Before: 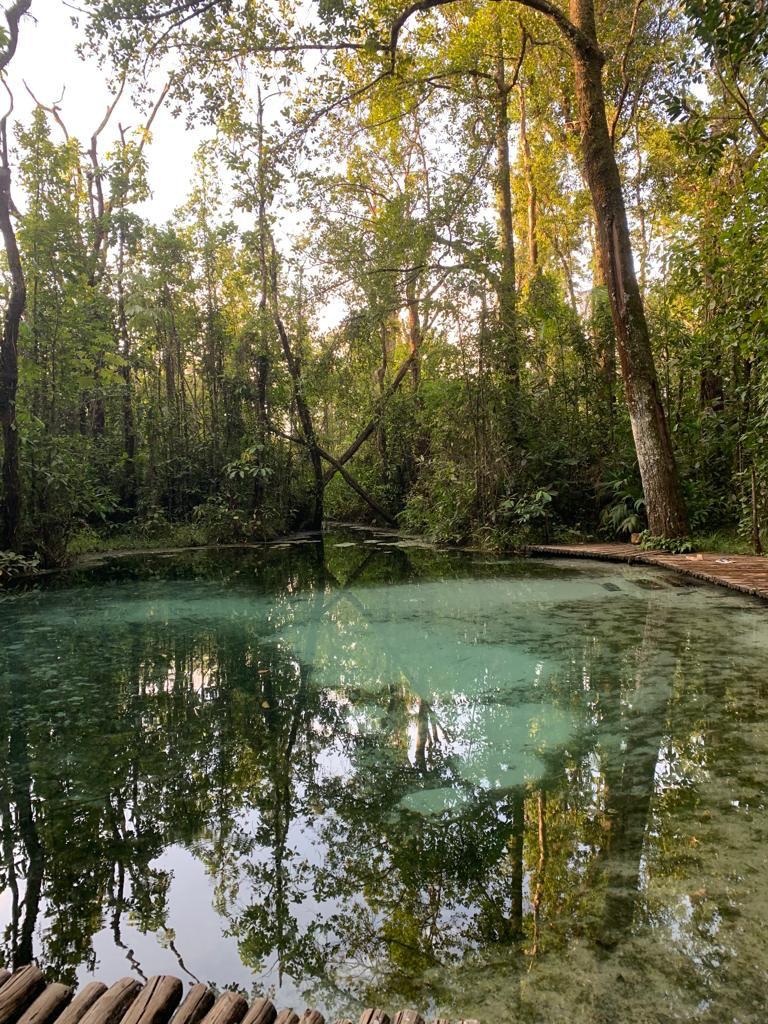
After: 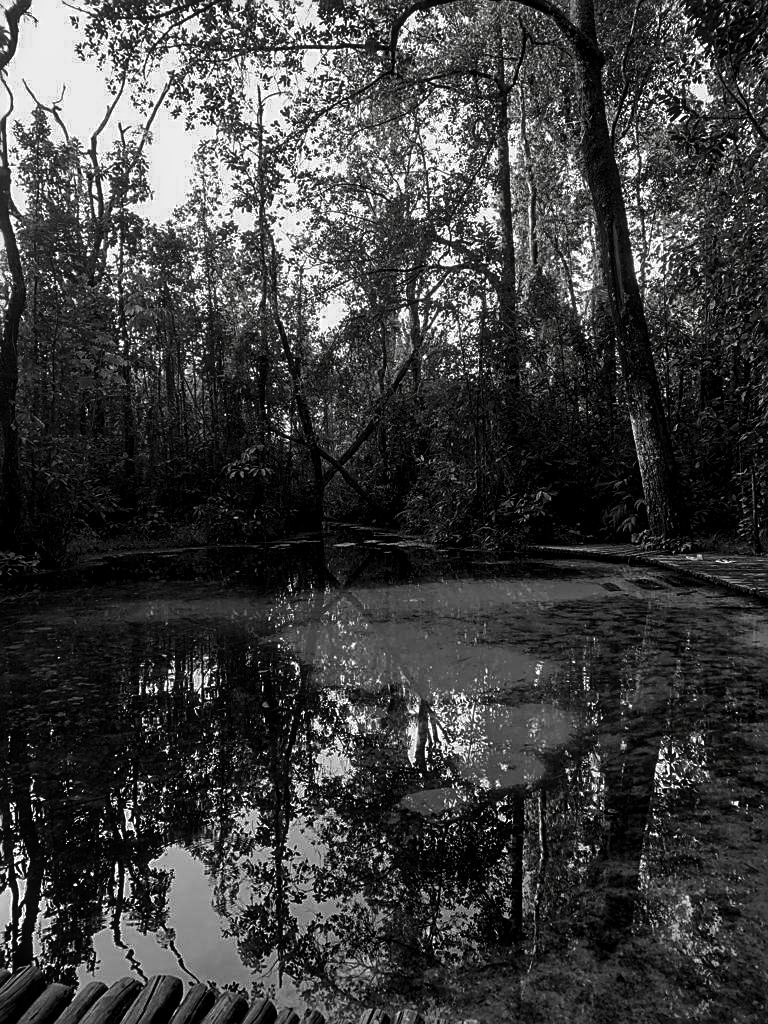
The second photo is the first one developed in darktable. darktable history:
sharpen: on, module defaults
color zones: curves: ch1 [(0.263, 0.53) (0.376, 0.287) (0.487, 0.512) (0.748, 0.547) (1, 0.513)]; ch2 [(0.262, 0.45) (0.751, 0.477)], mix -133.36%
local contrast: on, module defaults
contrast brightness saturation: contrast -0.032, brightness -0.601, saturation -0.993
